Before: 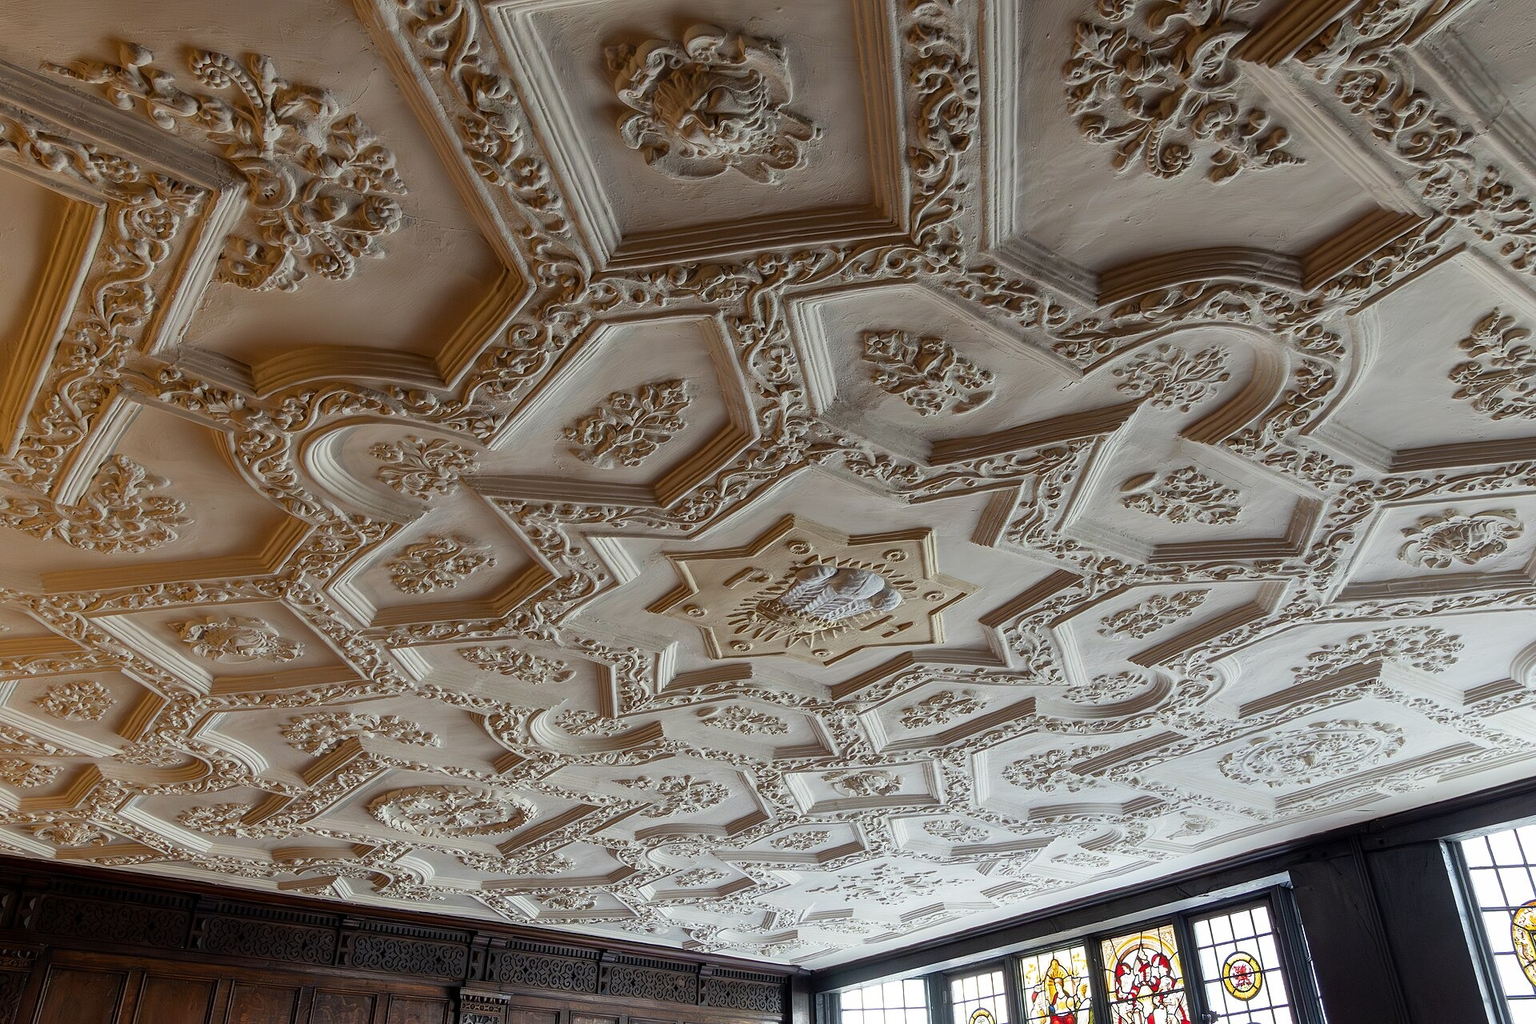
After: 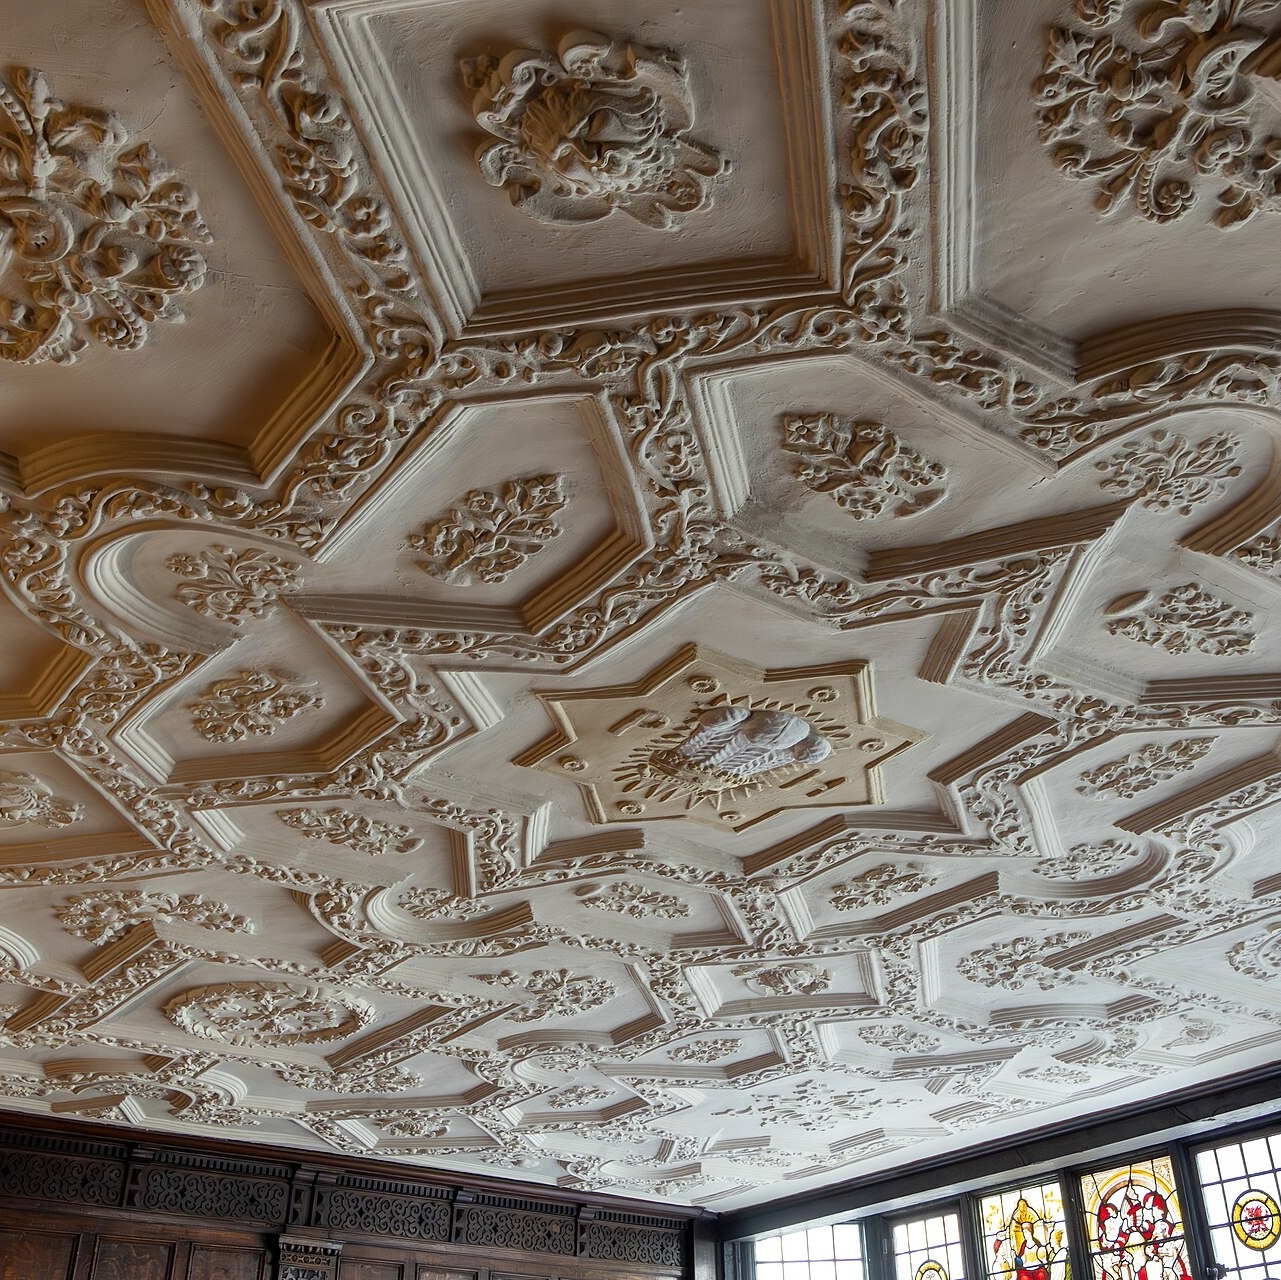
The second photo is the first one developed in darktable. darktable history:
crop and rotate: left 15.443%, right 17.824%
